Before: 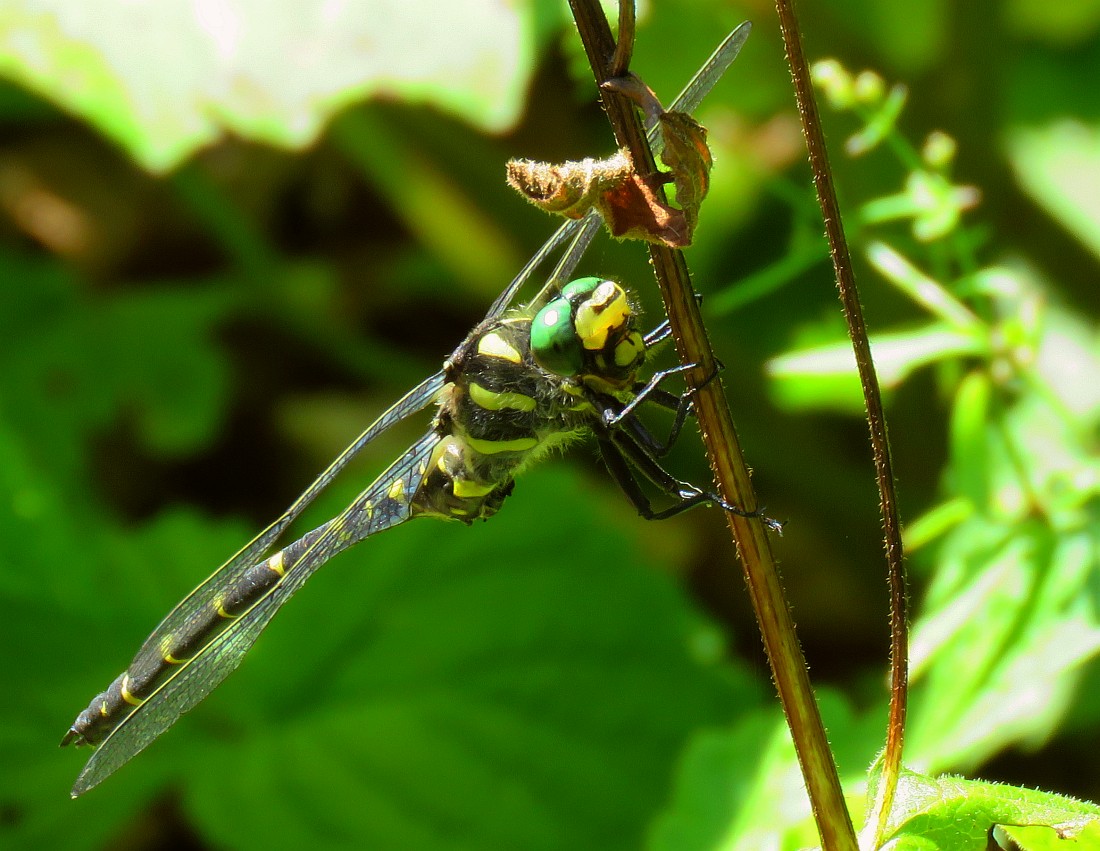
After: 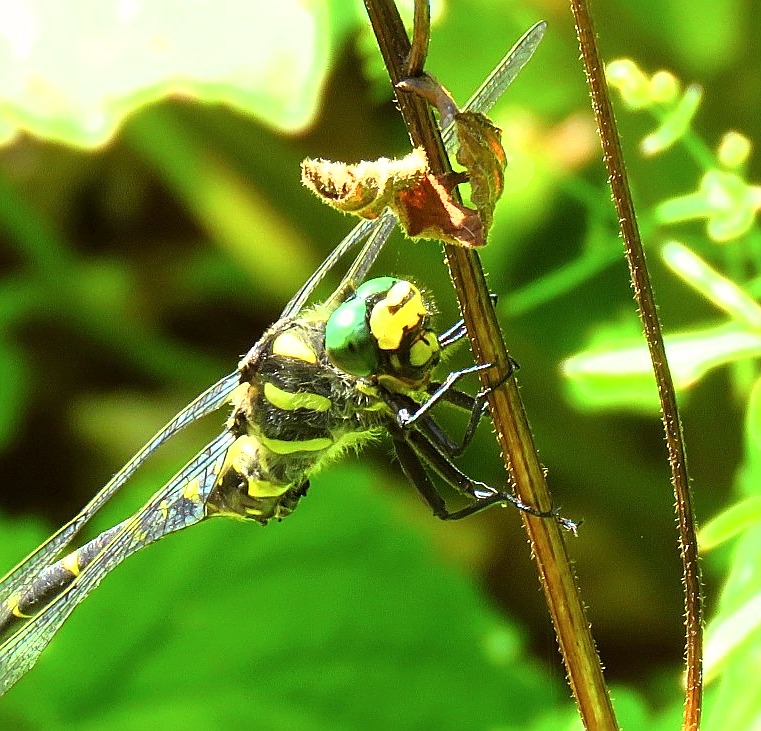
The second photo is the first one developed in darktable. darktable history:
exposure: exposure 1.164 EV, compensate exposure bias true, compensate highlight preservation false
sharpen: amount 0.5
shadows and highlights: shadows -12.77, white point adjustment 4.09, highlights 28.64
crop: left 18.669%, right 12.137%, bottom 14.002%
